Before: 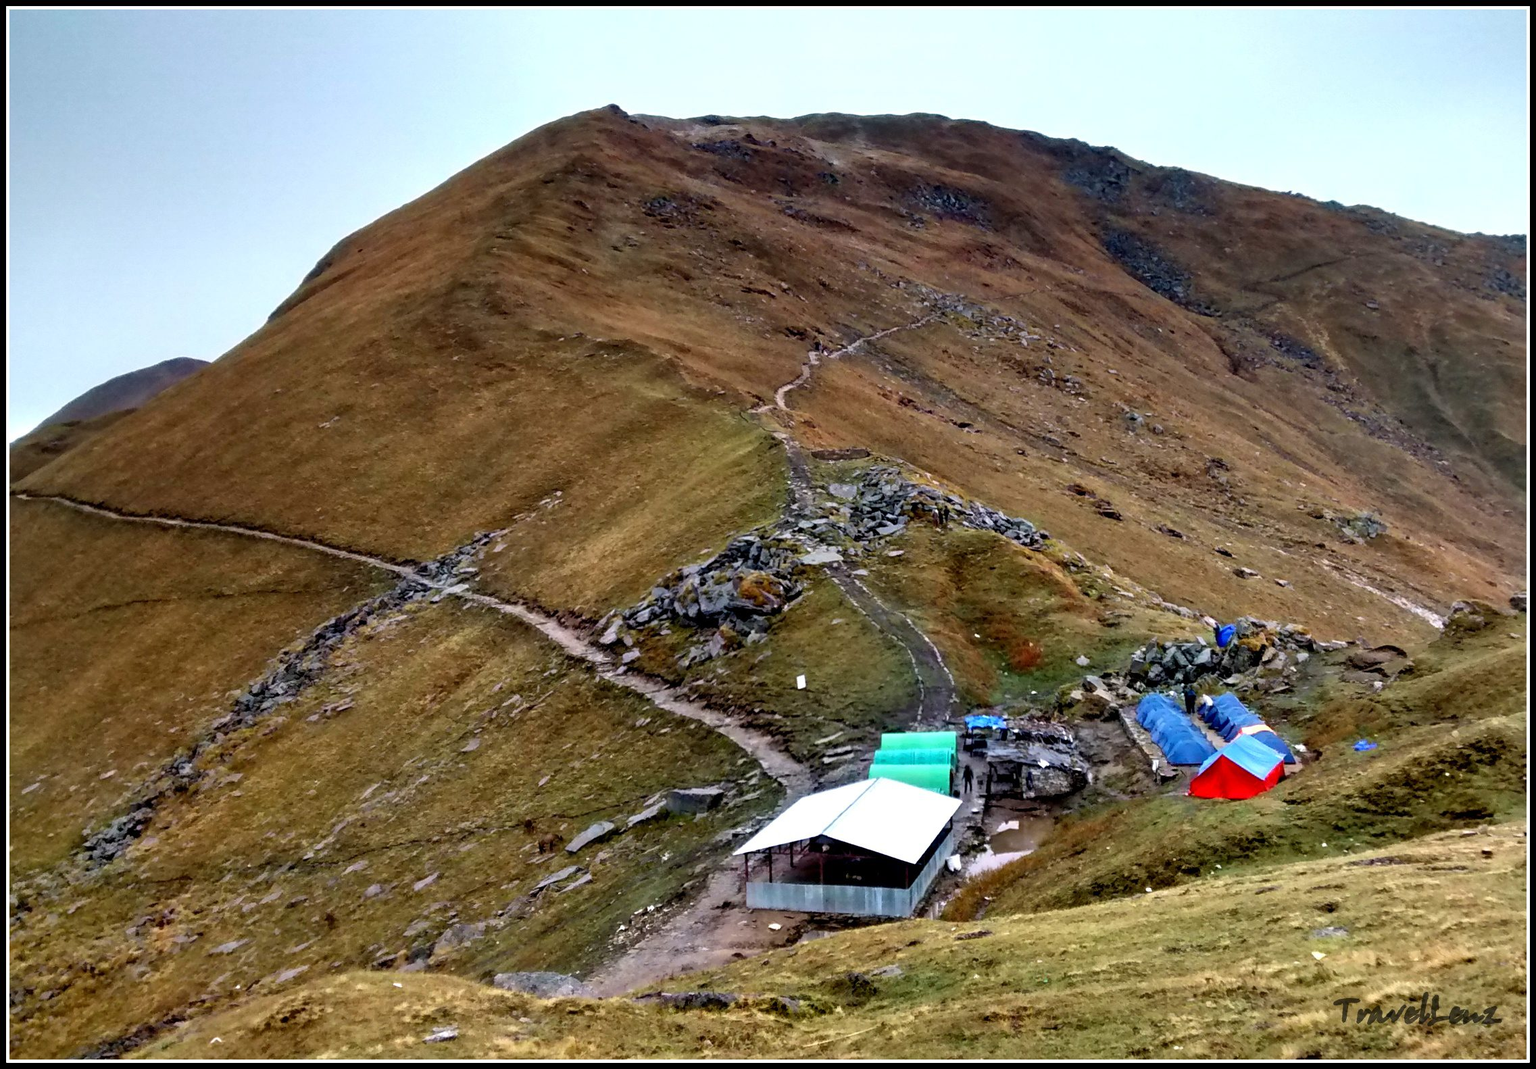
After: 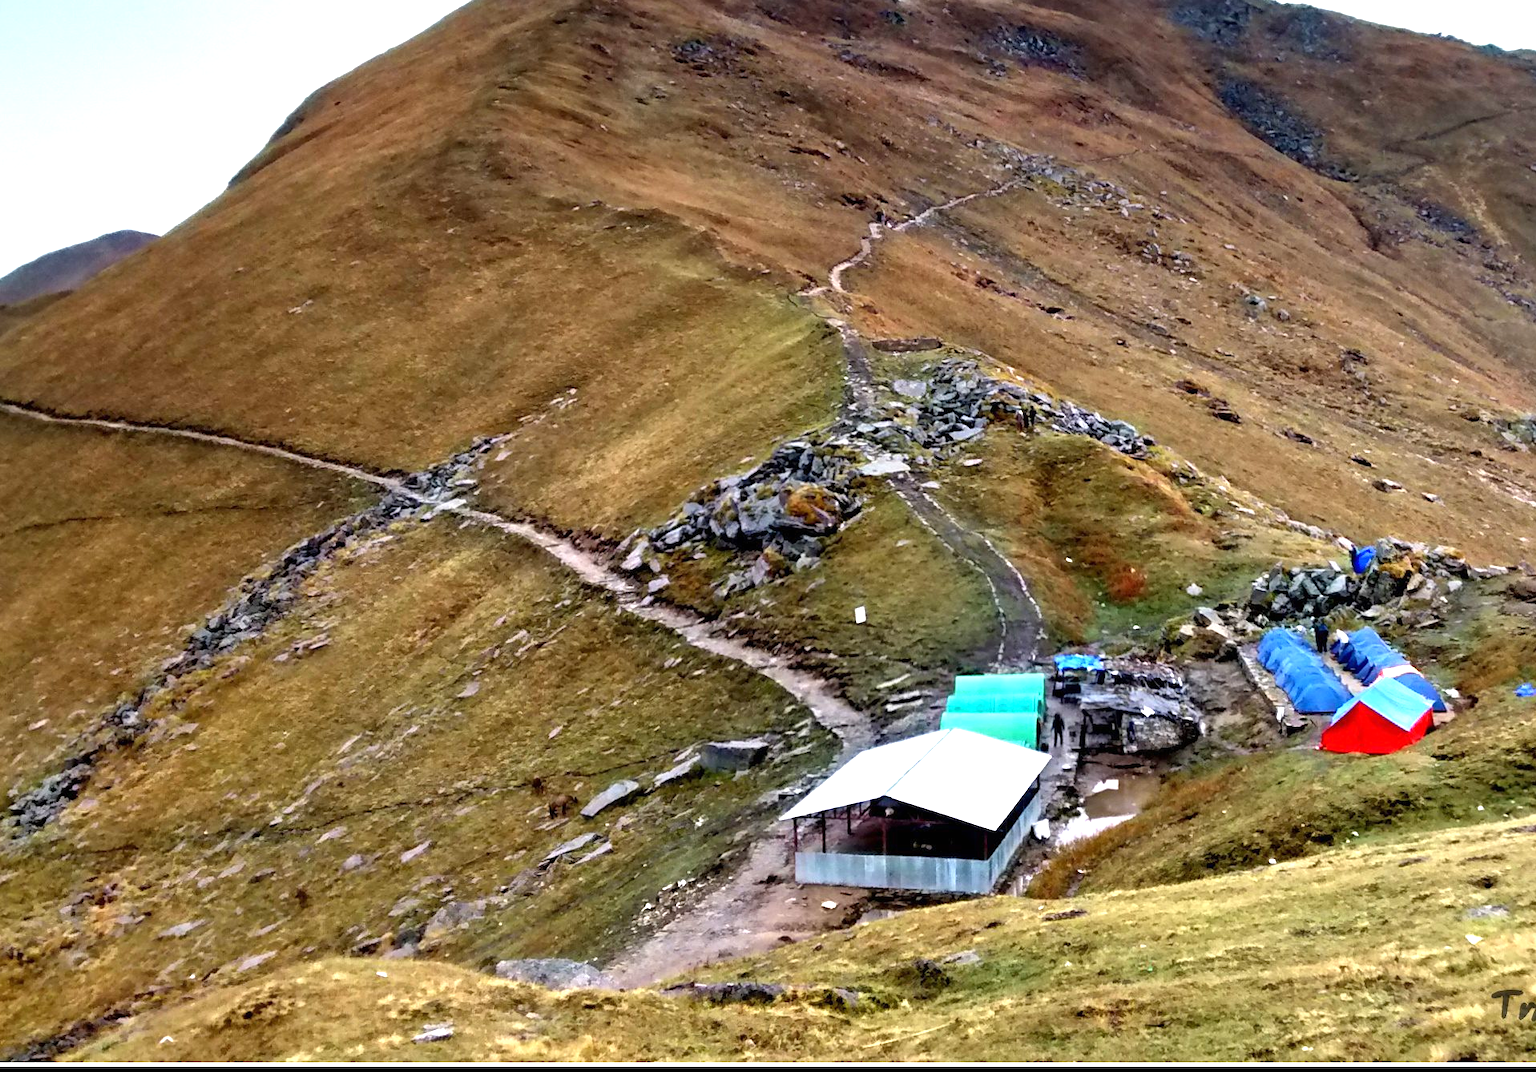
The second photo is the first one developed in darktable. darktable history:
exposure: black level correction 0, exposure 0.697 EV, compensate exposure bias true, compensate highlight preservation false
crop and rotate: left 4.929%, top 15.298%, right 10.701%
